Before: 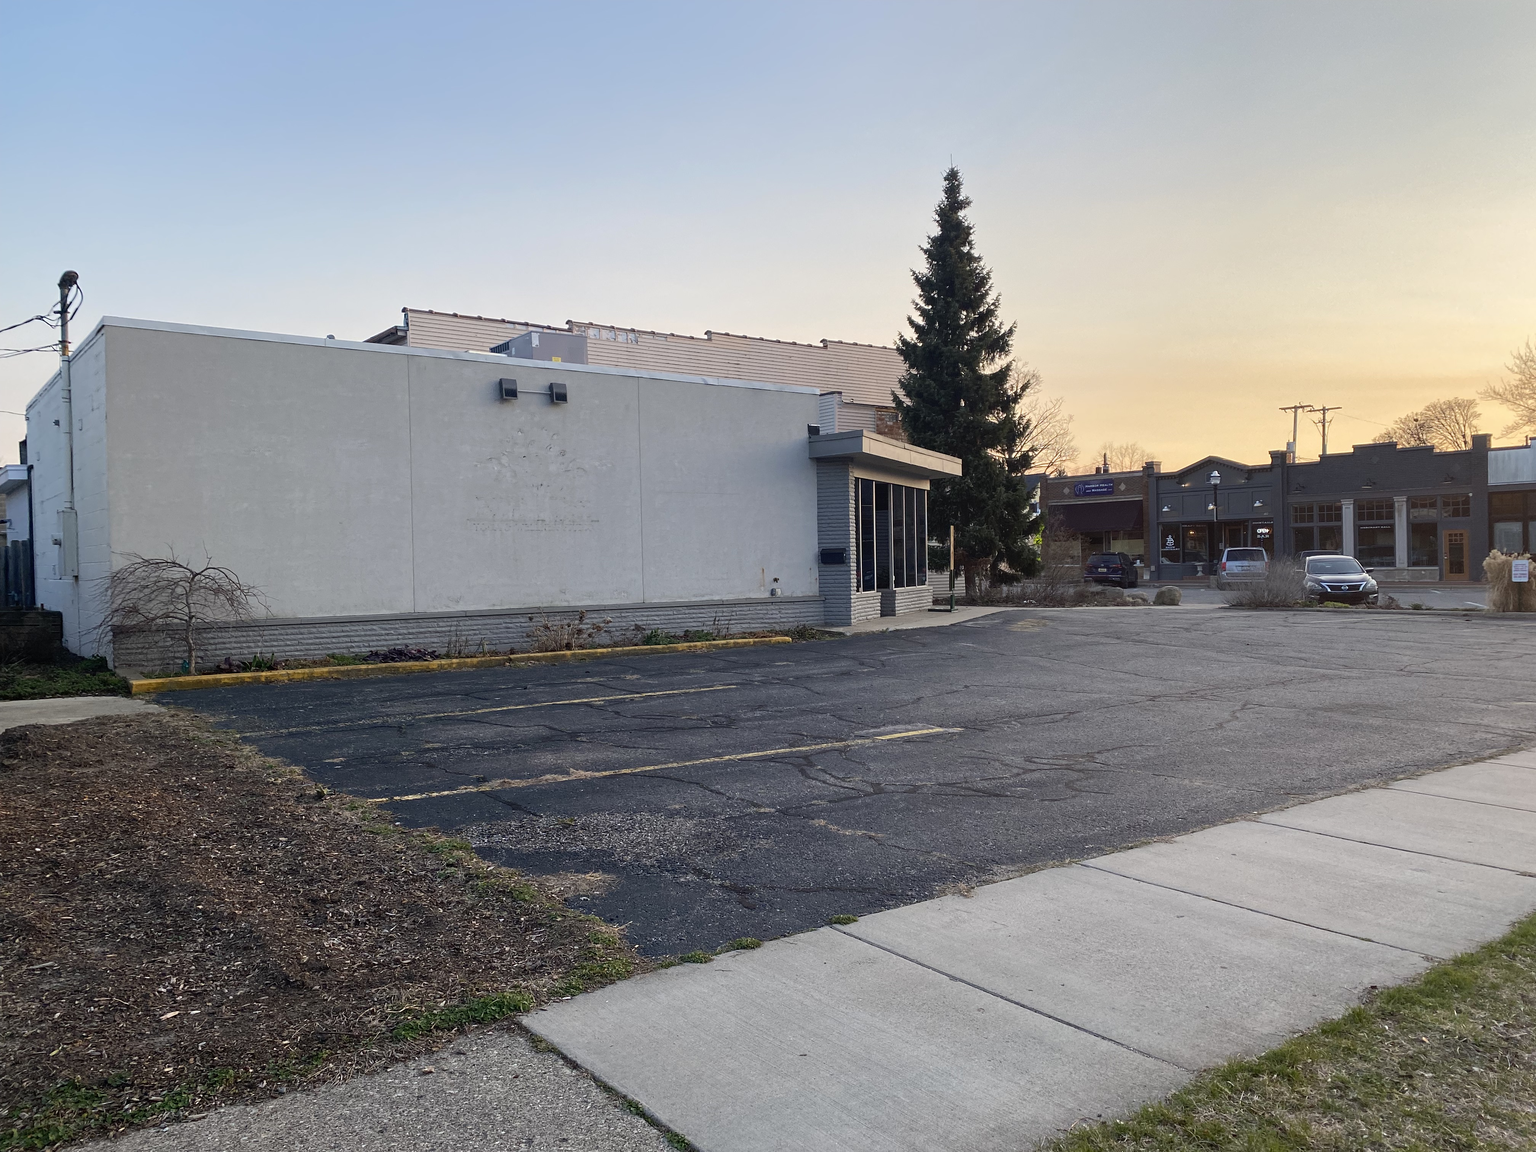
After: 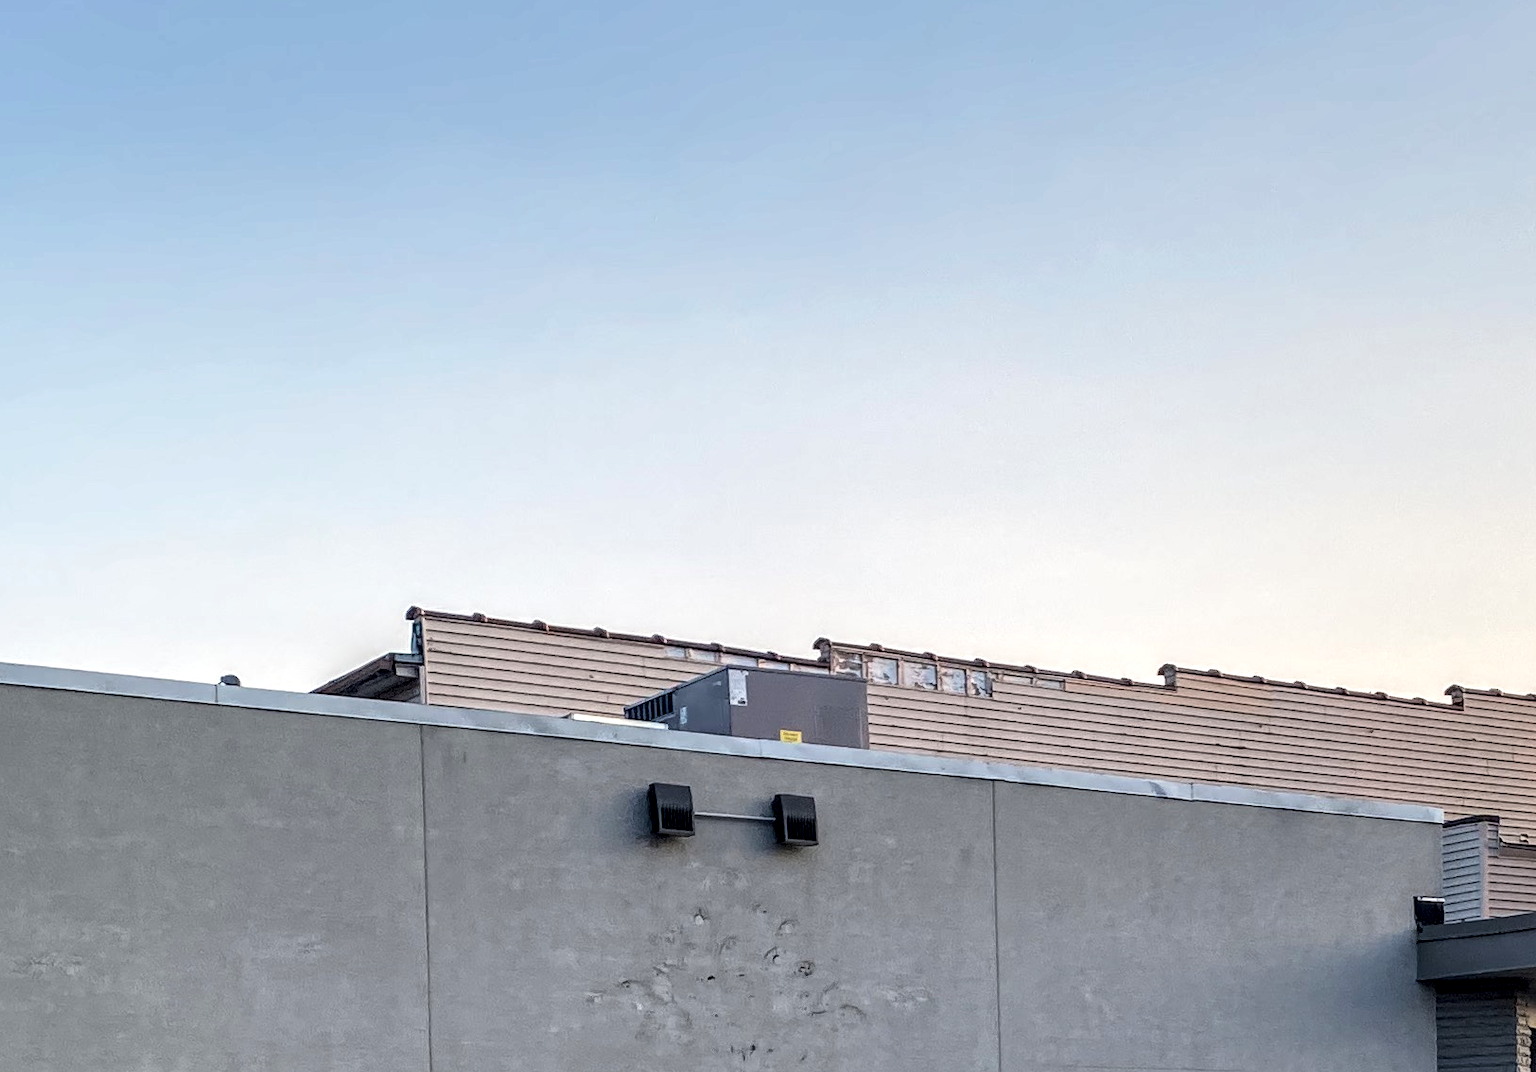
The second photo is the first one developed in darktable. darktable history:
tone curve: curves: ch0 [(0, 0.024) (0.119, 0.146) (0.474, 0.464) (0.718, 0.721) (0.817, 0.839) (1, 0.998)]; ch1 [(0, 0) (0.377, 0.416) (0.439, 0.451) (0.477, 0.477) (0.501, 0.504) (0.538, 0.544) (0.58, 0.602) (0.664, 0.676) (0.783, 0.804) (1, 1)]; ch2 [(0, 0) (0.38, 0.405) (0.463, 0.456) (0.498, 0.497) (0.524, 0.535) (0.578, 0.576) (0.648, 0.665) (1, 1)], preserve colors none
crop: left 15.51%, top 5.463%, right 44.202%, bottom 56.931%
local contrast: highlights 18%, detail 185%
